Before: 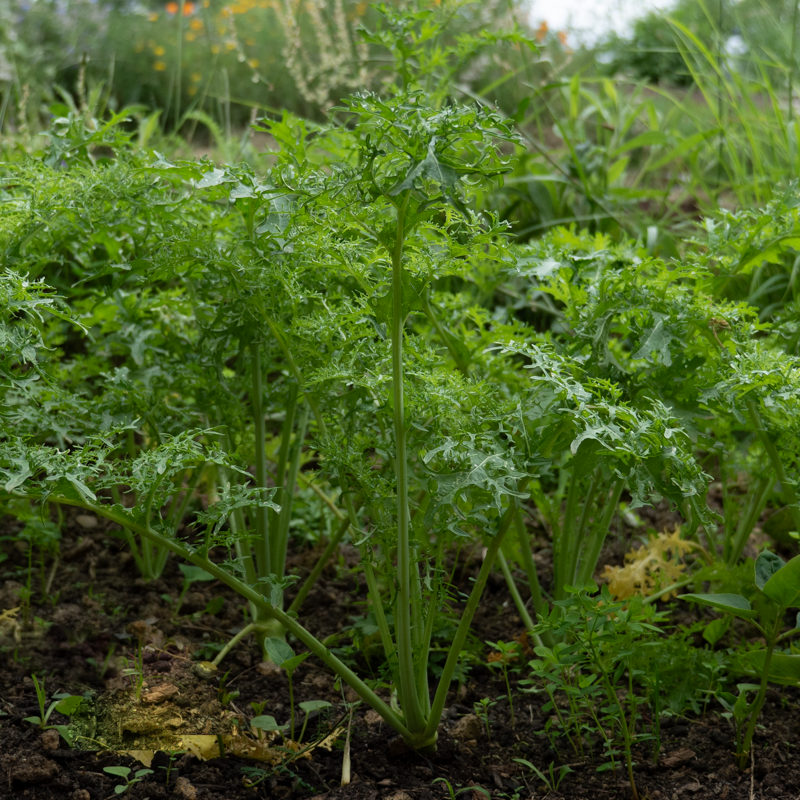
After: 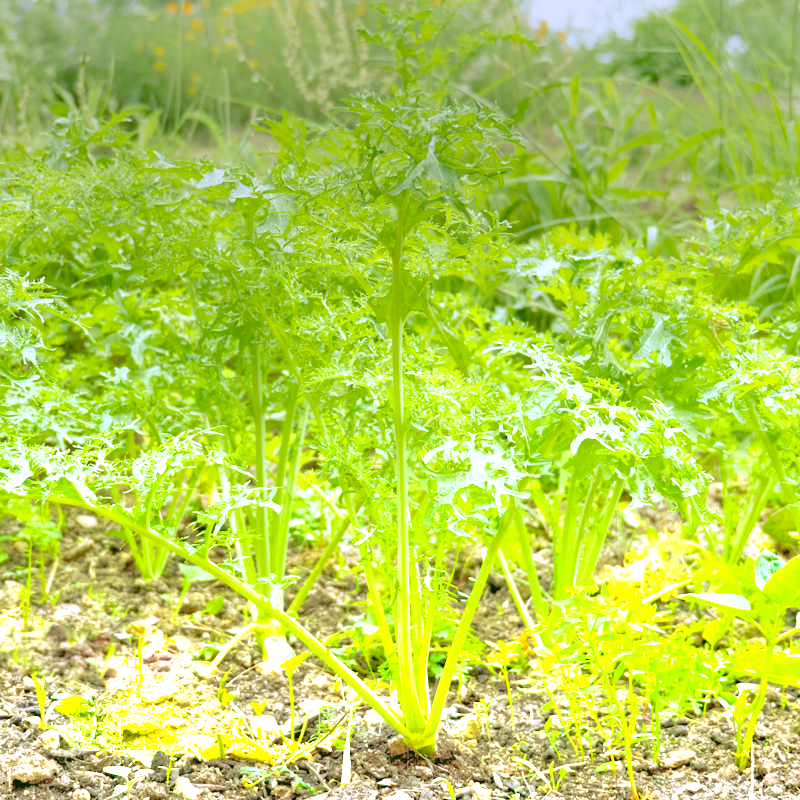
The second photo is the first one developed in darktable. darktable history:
color balance rgb: perceptual saturation grading › global saturation 25%, perceptual brilliance grading › mid-tones 10%, perceptual brilliance grading › shadows 15%, global vibrance 20%
rgb curve: curves: ch0 [(0.123, 0.061) (0.995, 0.887)]; ch1 [(0.06, 0.116) (1, 0.906)]; ch2 [(0, 0) (0.824, 0.69) (1, 1)], mode RGB, independent channels, compensate middle gray true
graduated density: density -3.9 EV
